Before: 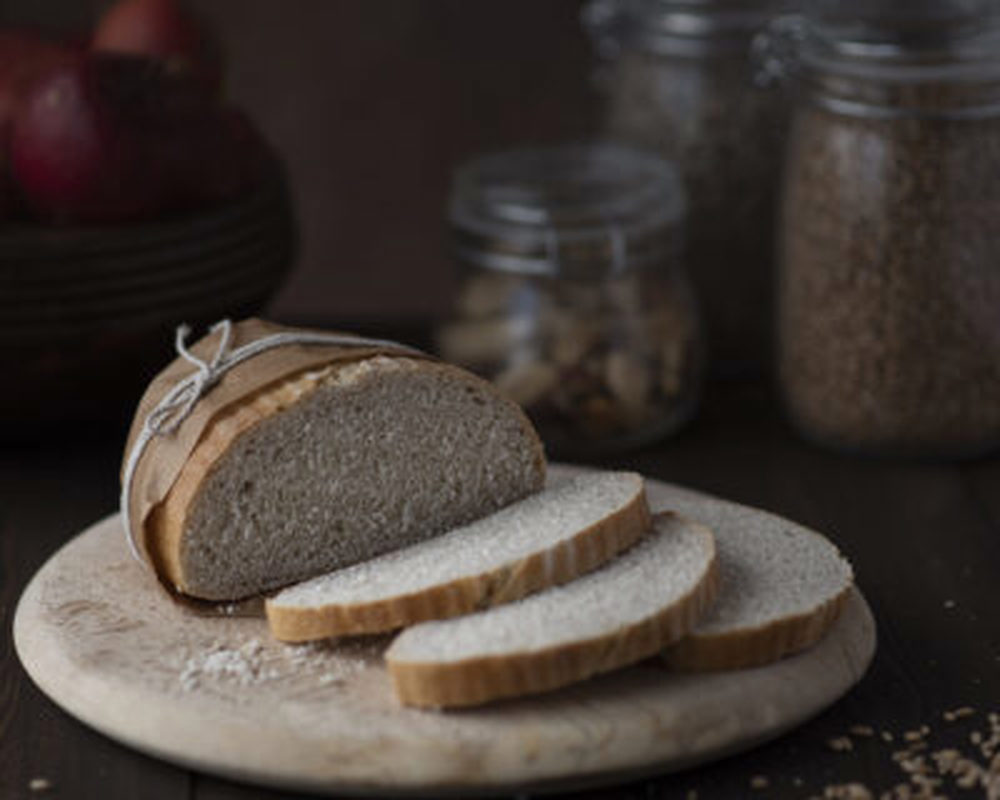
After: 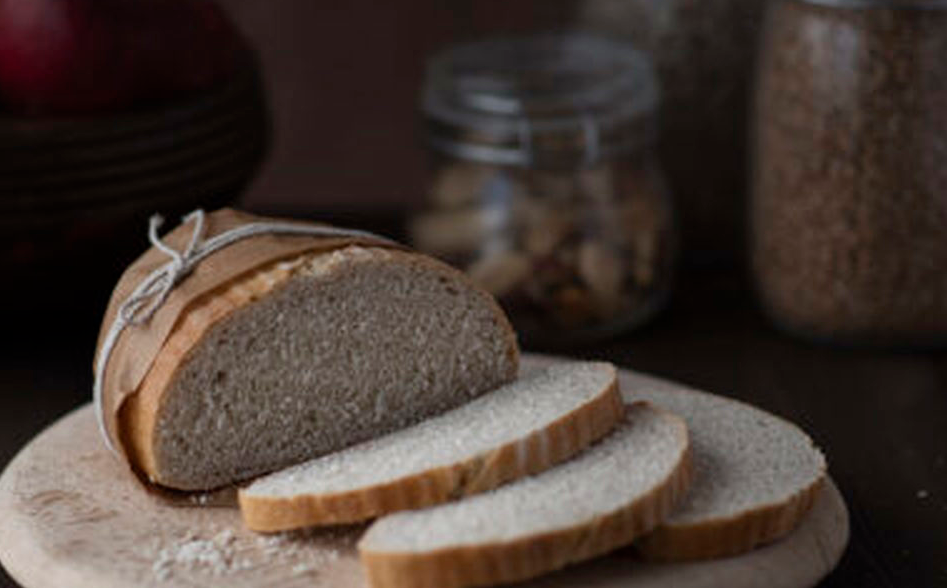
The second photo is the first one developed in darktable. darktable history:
crop and rotate: left 2.777%, top 13.843%, right 2.472%, bottom 12.602%
